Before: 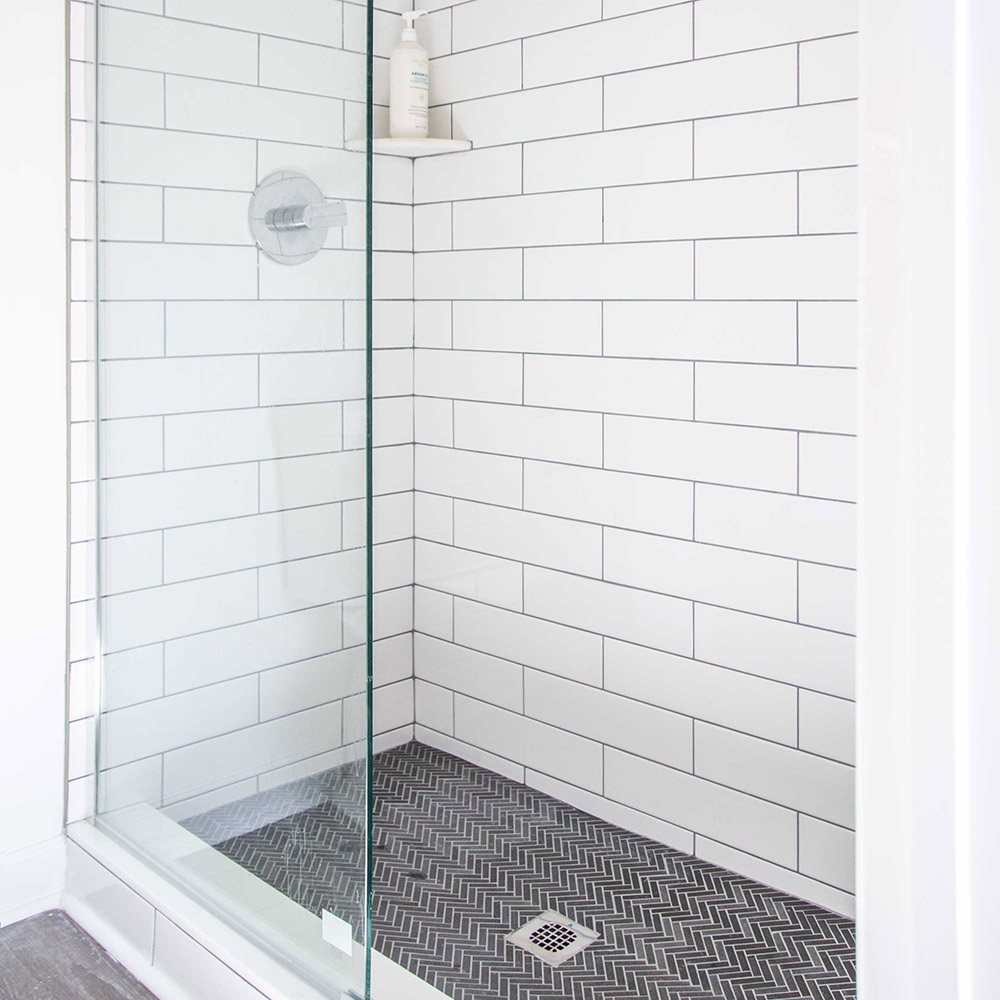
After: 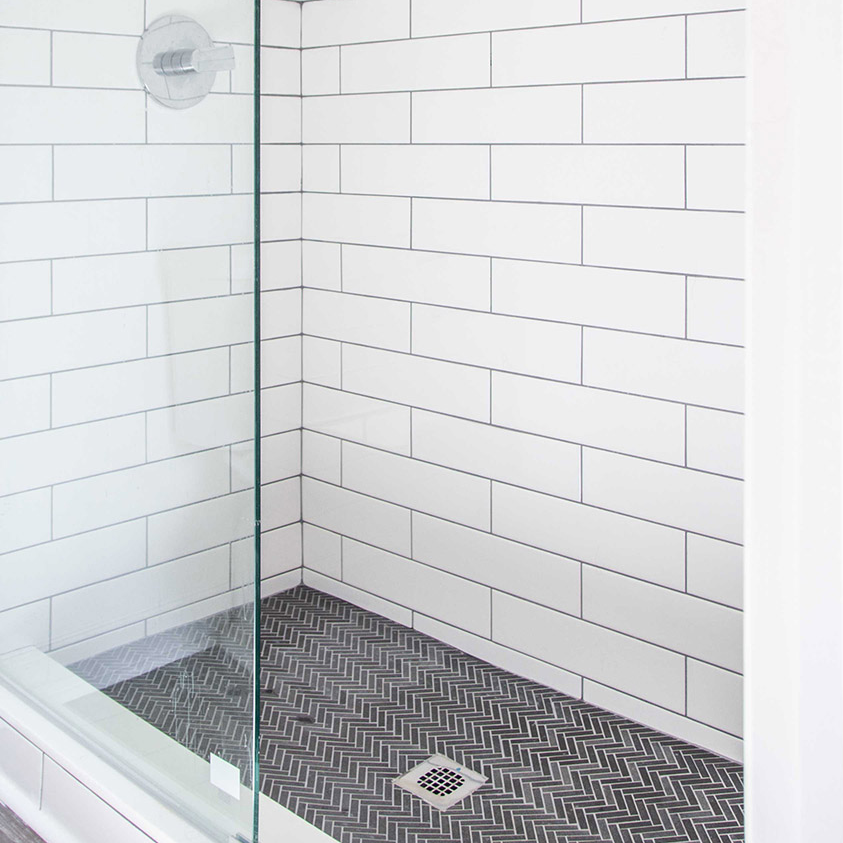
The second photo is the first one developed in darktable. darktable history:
crop: left 11.263%, top 15.69%, right 4.427%
